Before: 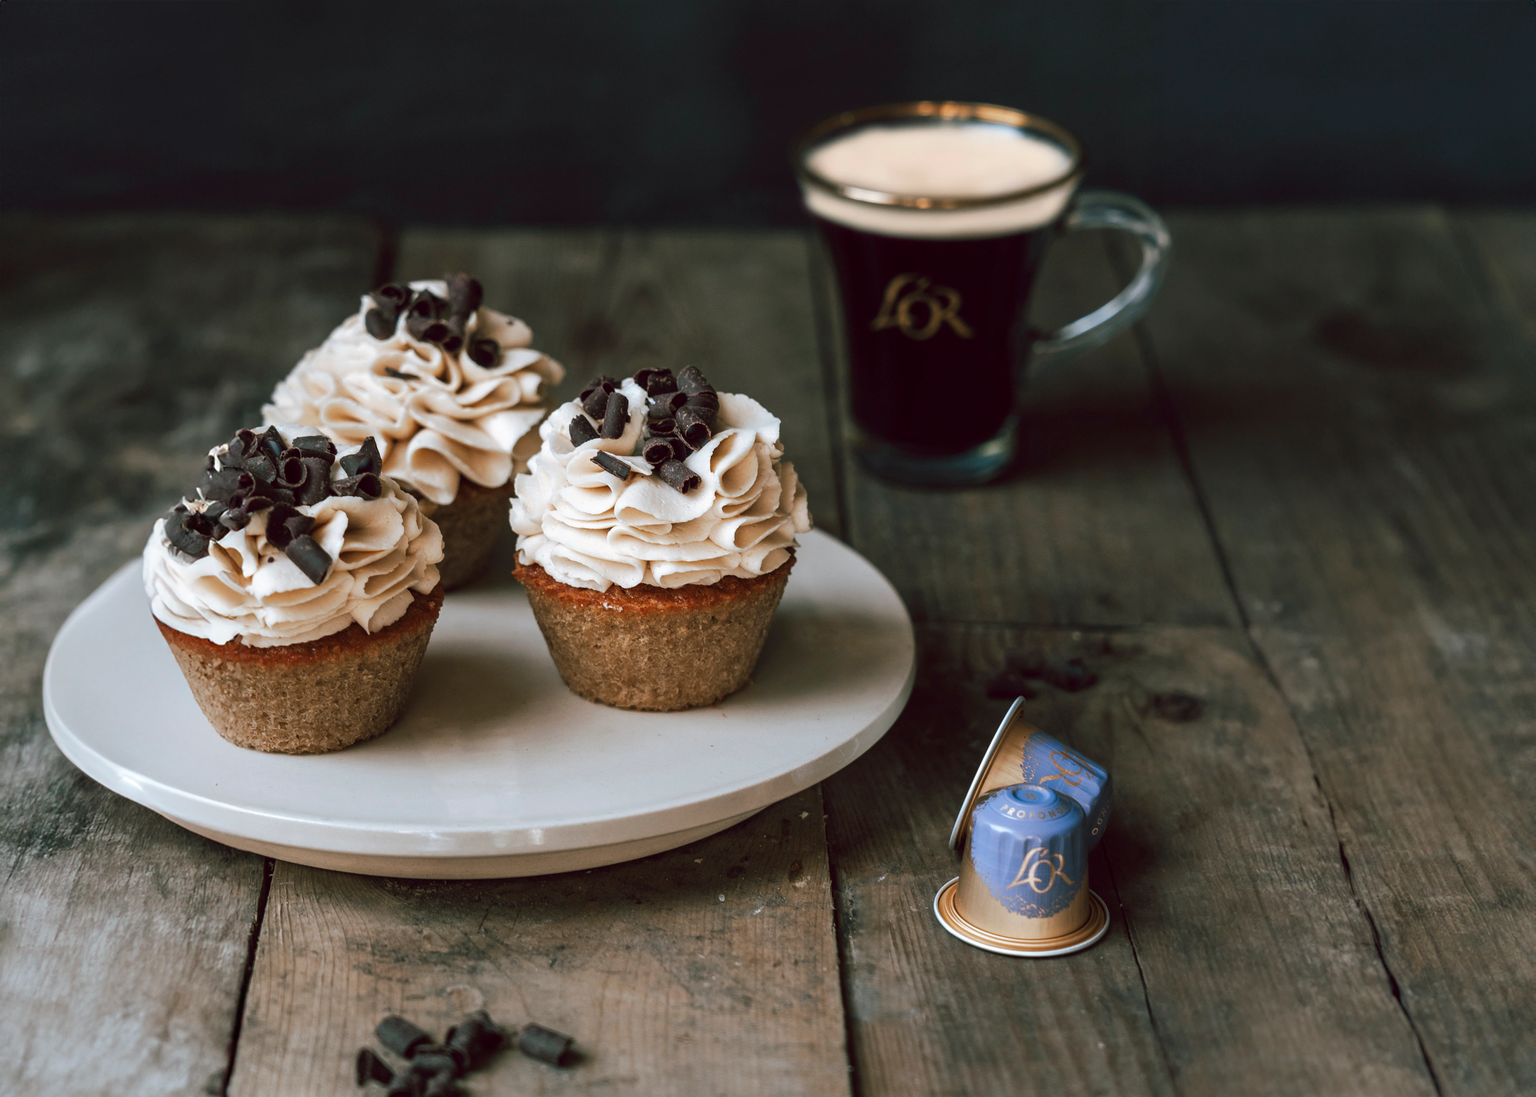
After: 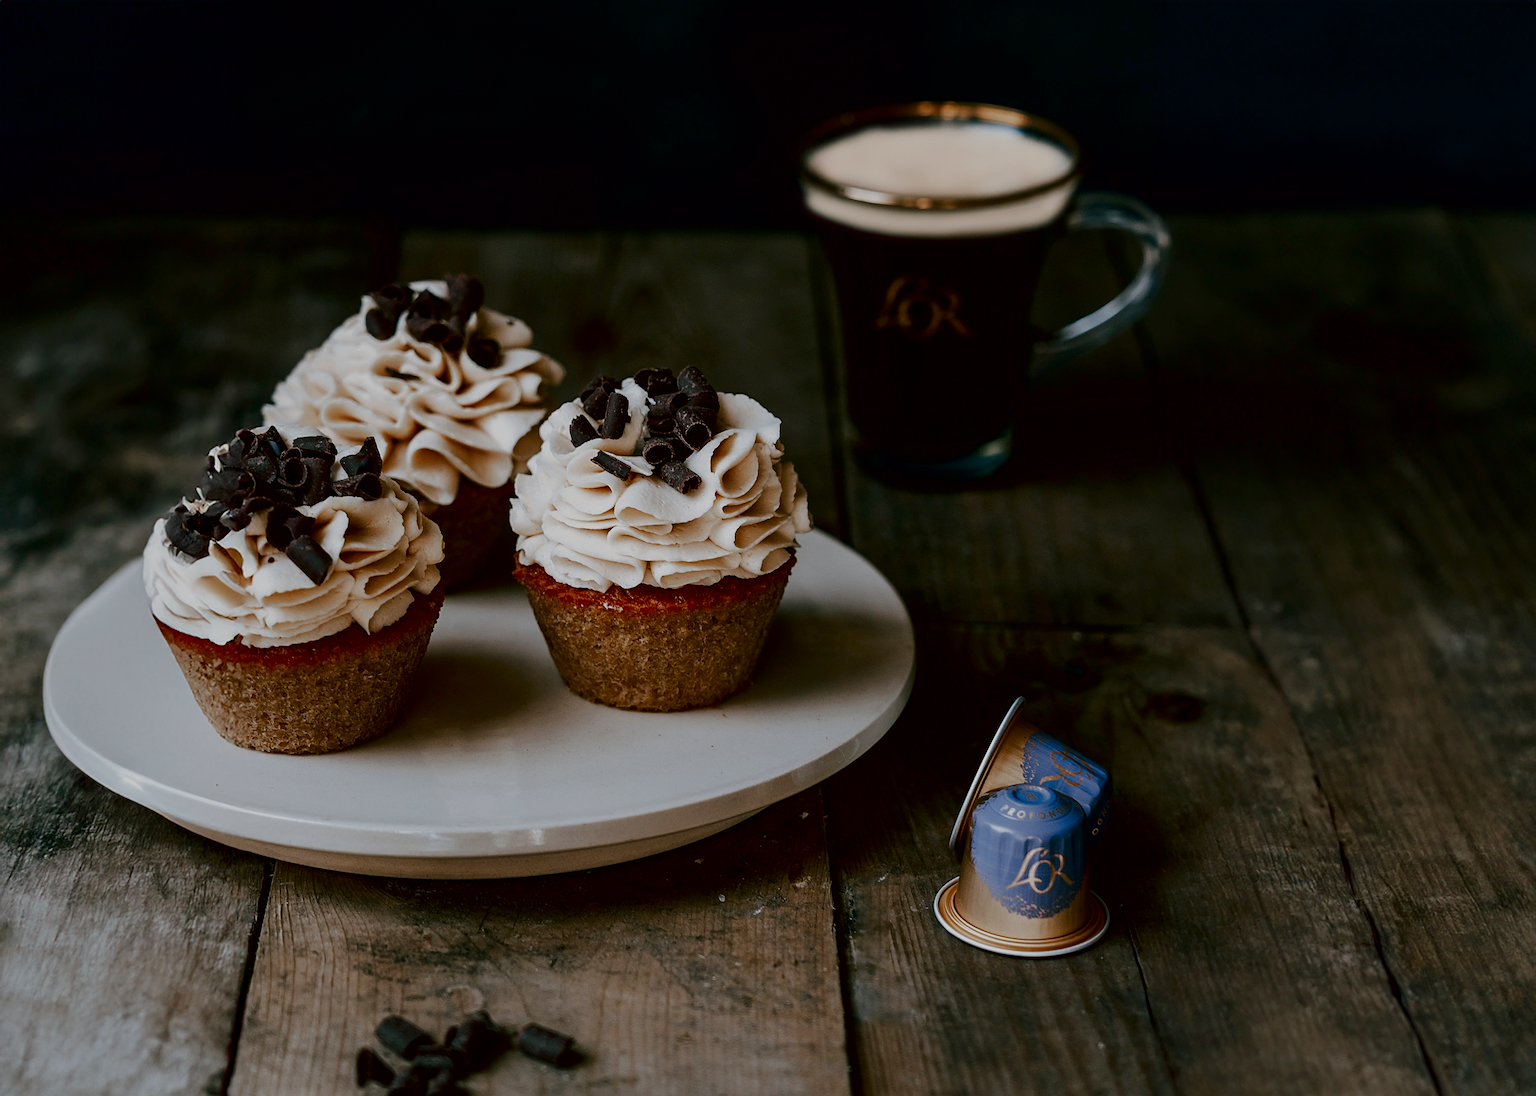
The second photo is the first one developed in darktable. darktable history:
contrast brightness saturation: brightness -0.539
filmic rgb: black relative exposure -7.17 EV, white relative exposure 5.34 EV, hardness 3.02
sharpen: on, module defaults
exposure: black level correction 0.001, exposure 0.676 EV, compensate exposure bias true, compensate highlight preservation false
